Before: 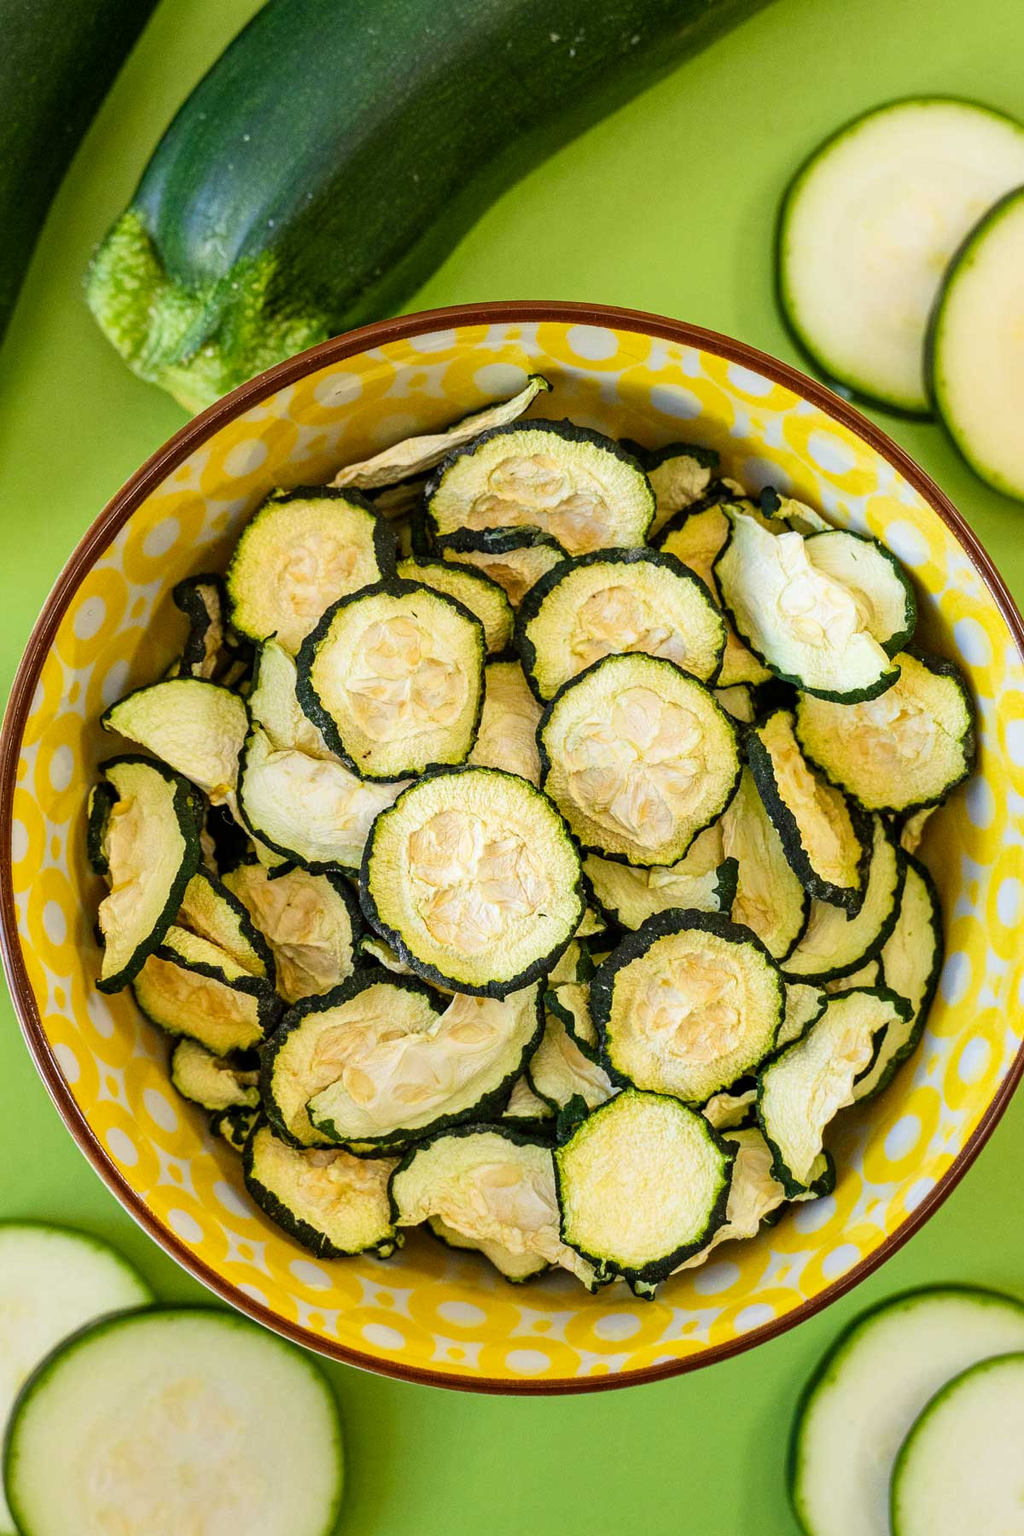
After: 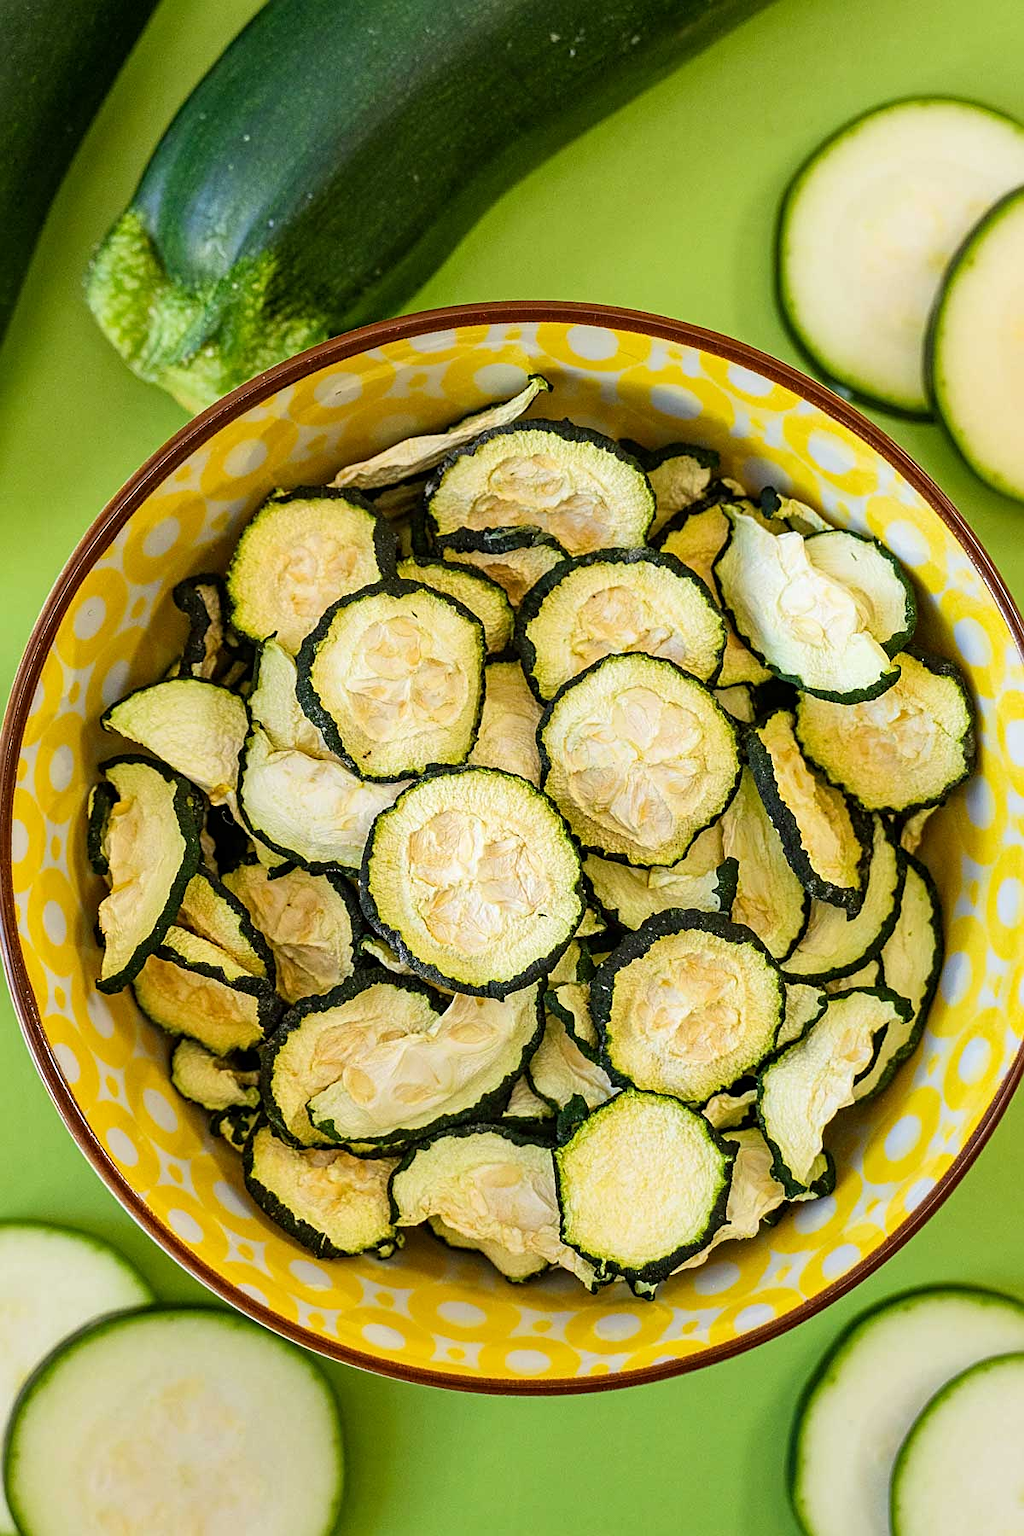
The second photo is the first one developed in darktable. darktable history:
sharpen: amount 0.478
